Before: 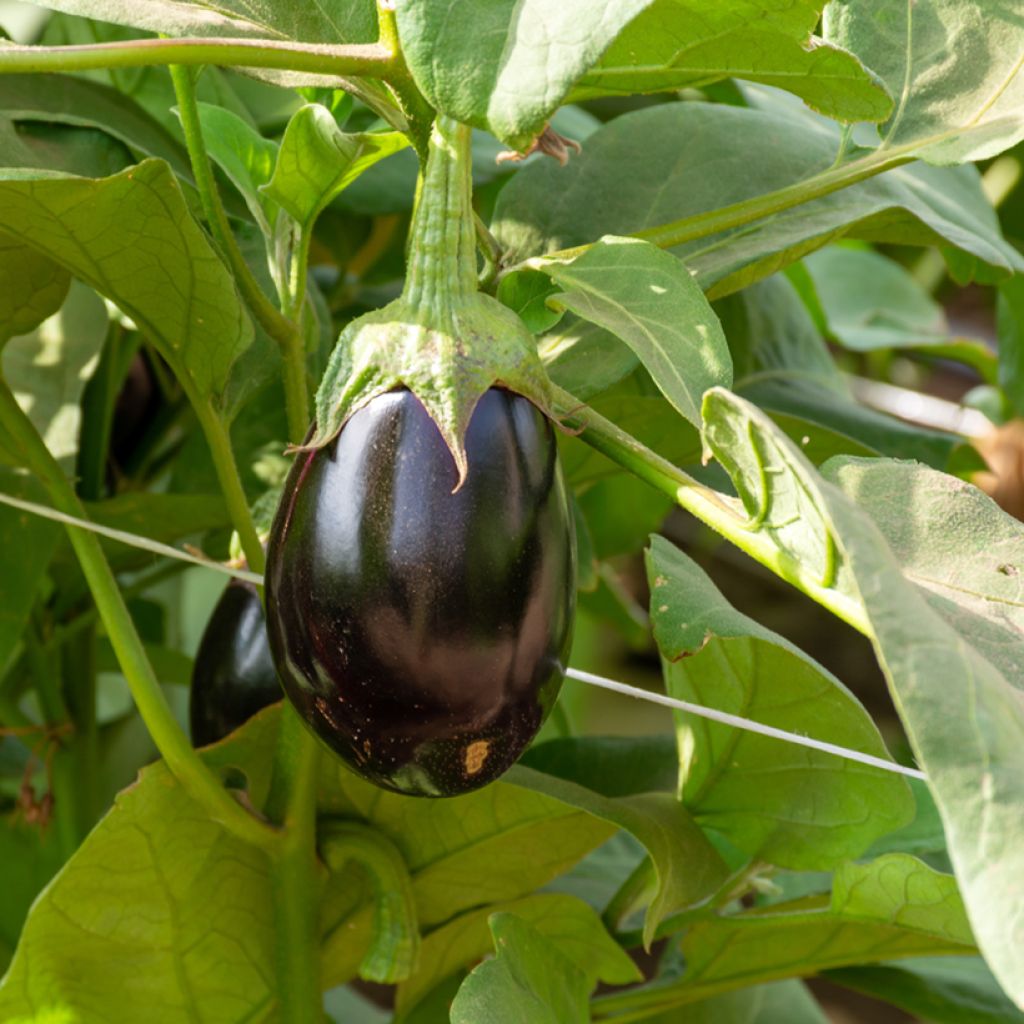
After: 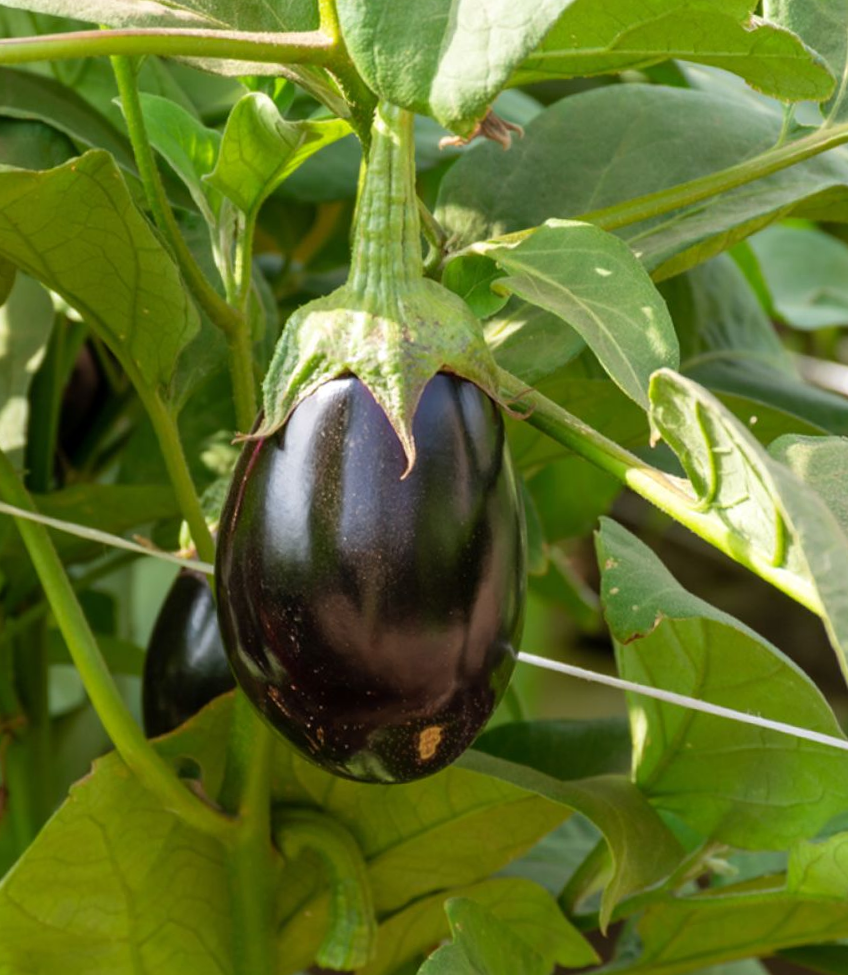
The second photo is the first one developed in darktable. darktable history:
crop and rotate: angle 1°, left 4.281%, top 0.642%, right 11.383%, bottom 2.486%
